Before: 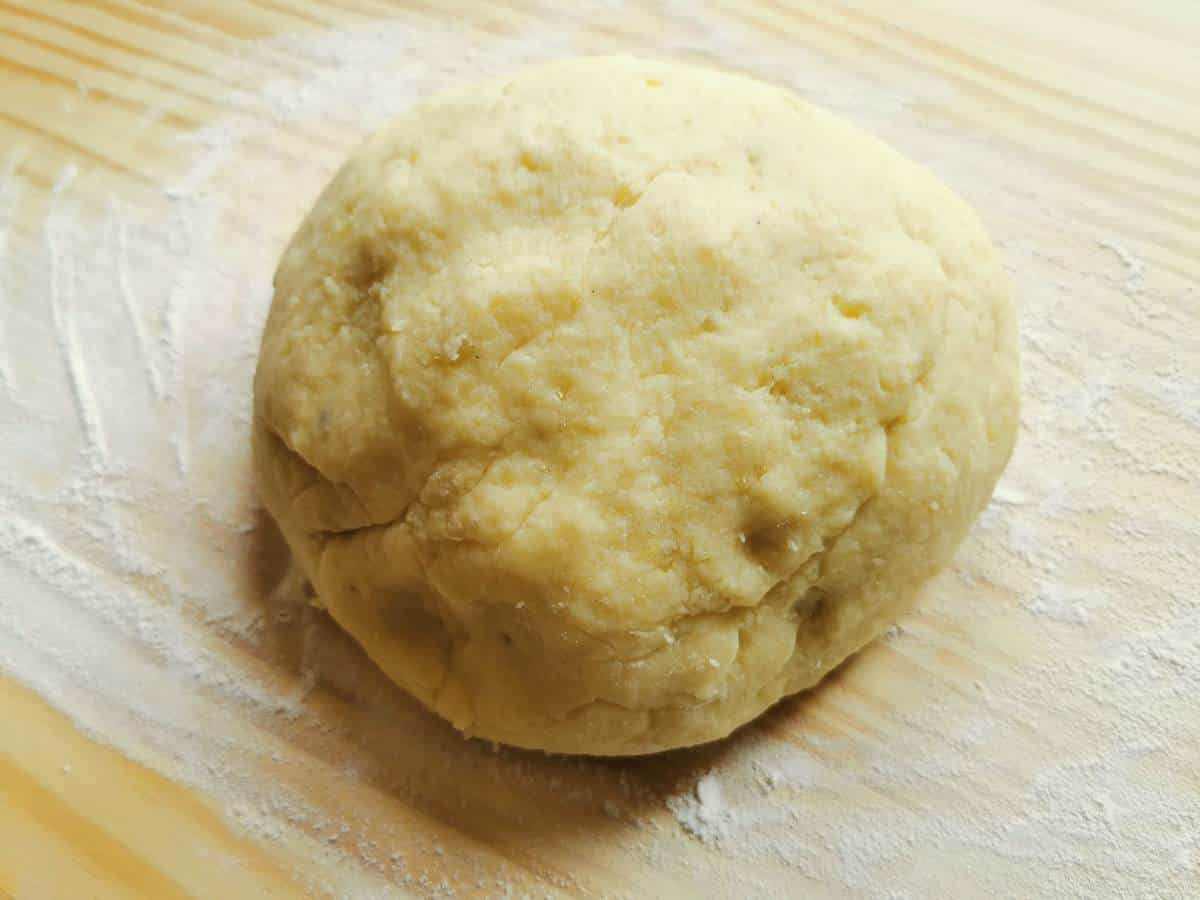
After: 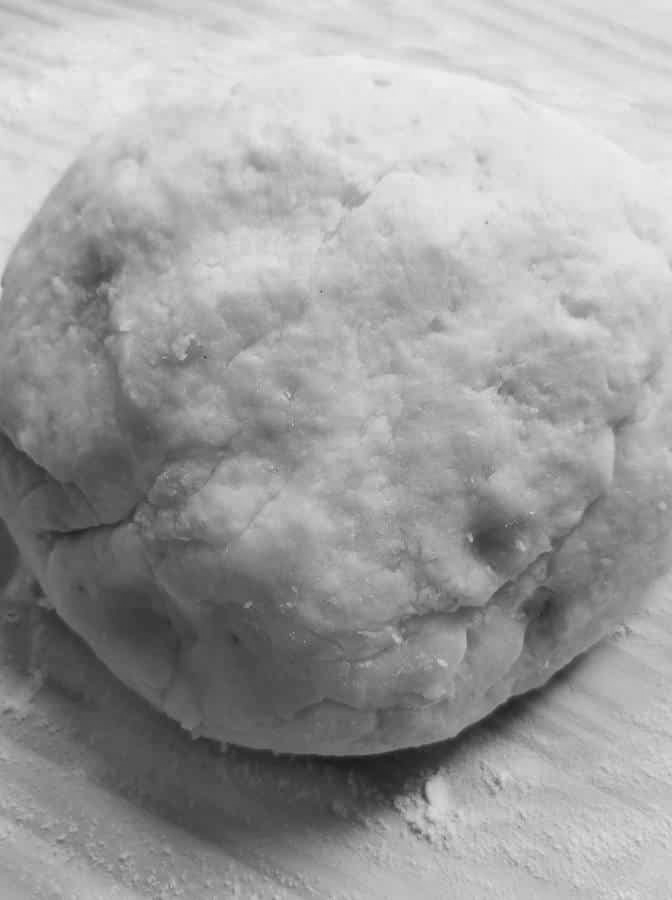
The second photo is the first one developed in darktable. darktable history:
crop and rotate: left 22.691%, right 21.274%
color zones: curves: ch0 [(0, 0.613) (0.01, 0.613) (0.245, 0.448) (0.498, 0.529) (0.642, 0.665) (0.879, 0.777) (0.99, 0.613)]; ch1 [(0, 0) (0.143, 0) (0.286, 0) (0.429, 0) (0.571, 0) (0.714, 0) (0.857, 0)]
